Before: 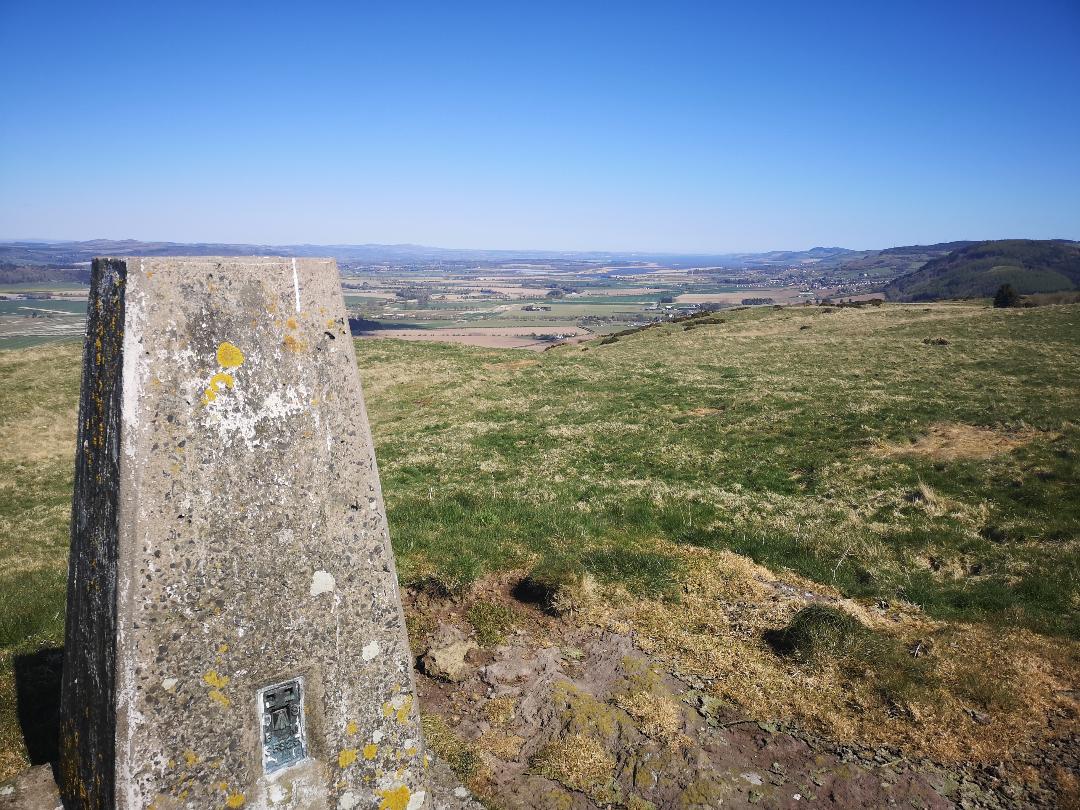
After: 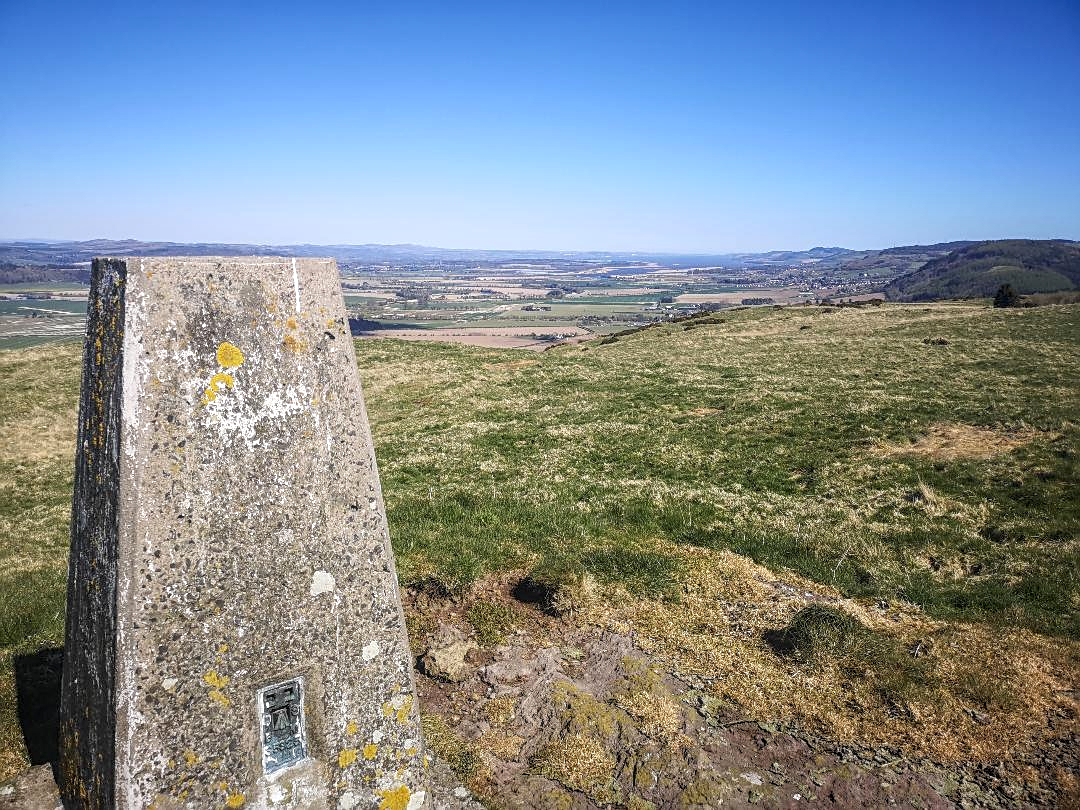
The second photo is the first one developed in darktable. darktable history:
color zones: curves: ch2 [(0, 0.5) (0.143, 0.5) (0.286, 0.489) (0.415, 0.421) (0.571, 0.5) (0.714, 0.5) (0.857, 0.5) (1, 0.5)]
exposure: exposure 0.129 EV, compensate exposure bias true, compensate highlight preservation false
sharpen: on, module defaults
local contrast: highlights 3%, shadows 0%, detail 133%
